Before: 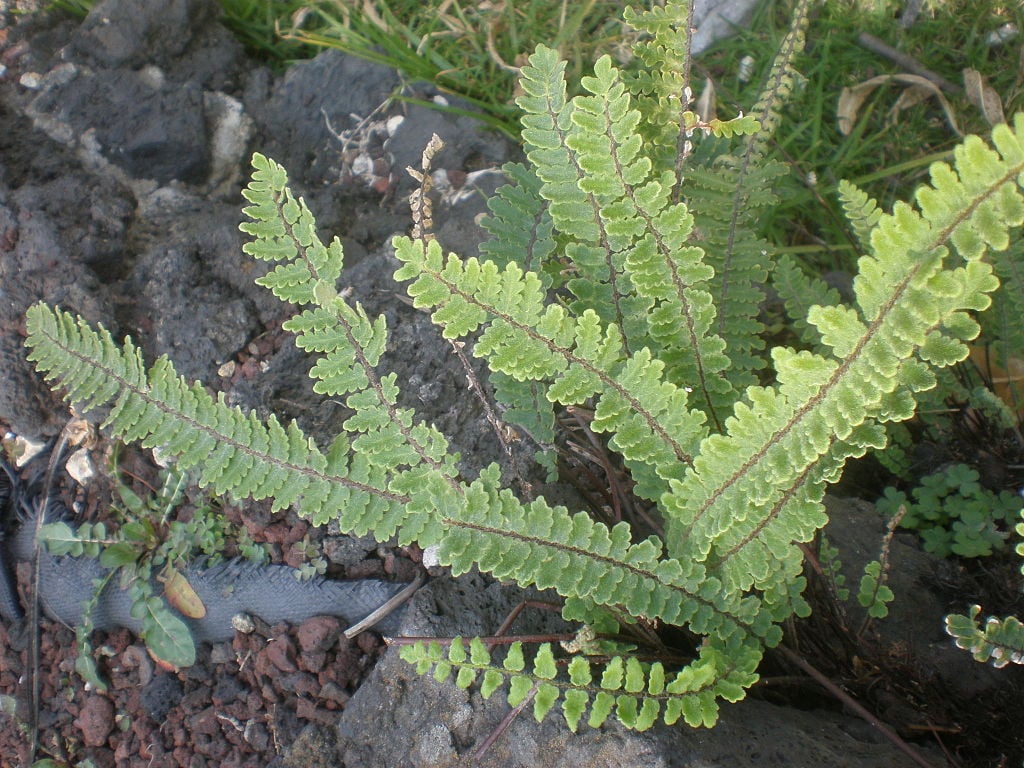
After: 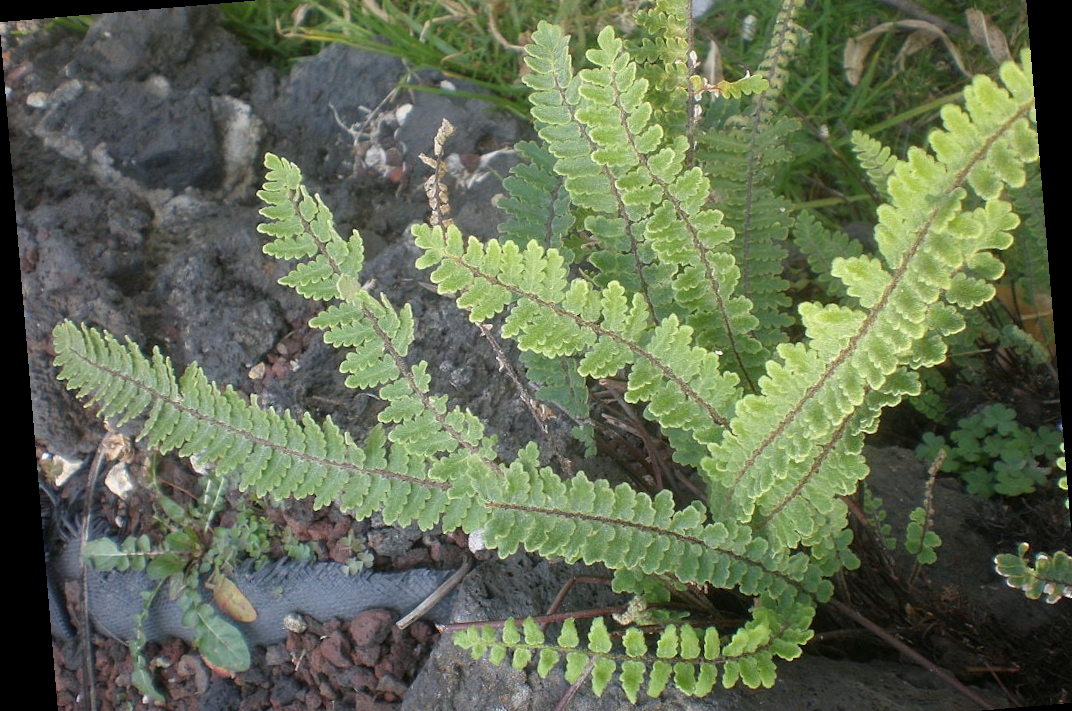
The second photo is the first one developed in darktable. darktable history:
rotate and perspective: rotation -4.86°, automatic cropping off
crop: top 7.625%, bottom 8.027%
